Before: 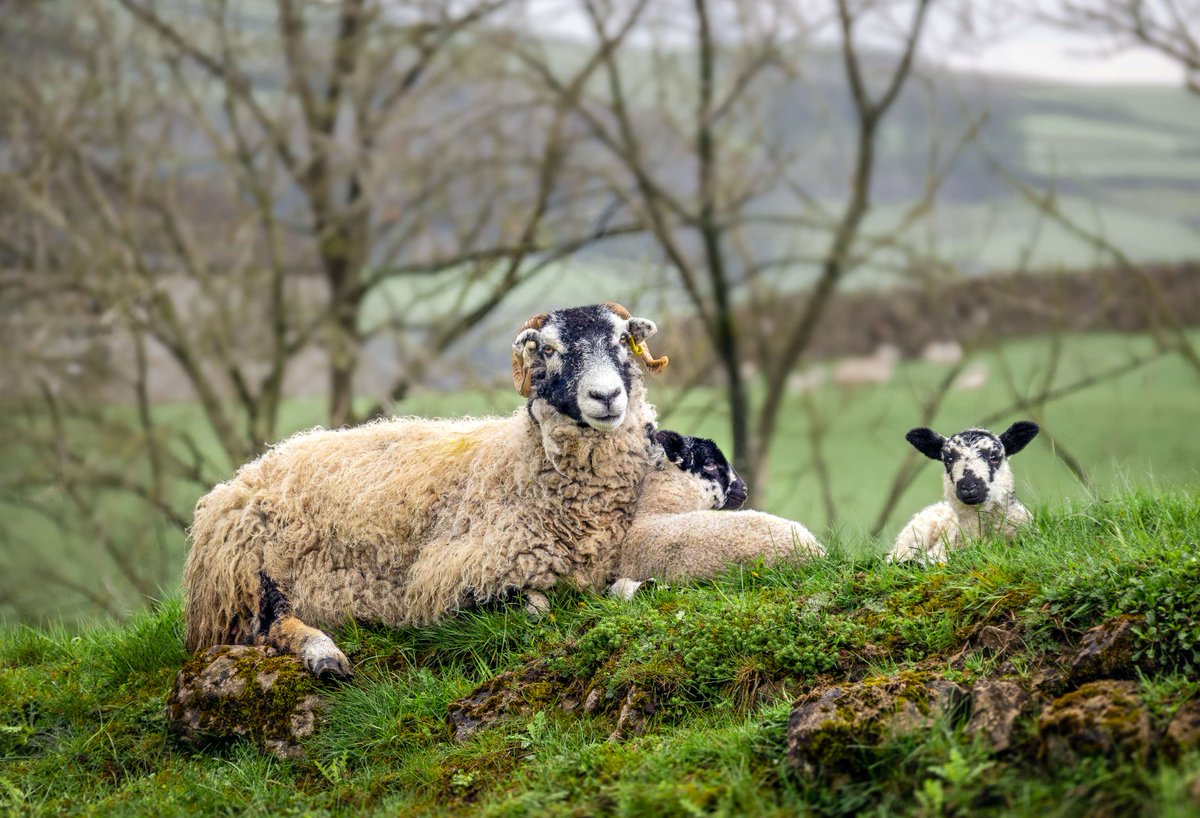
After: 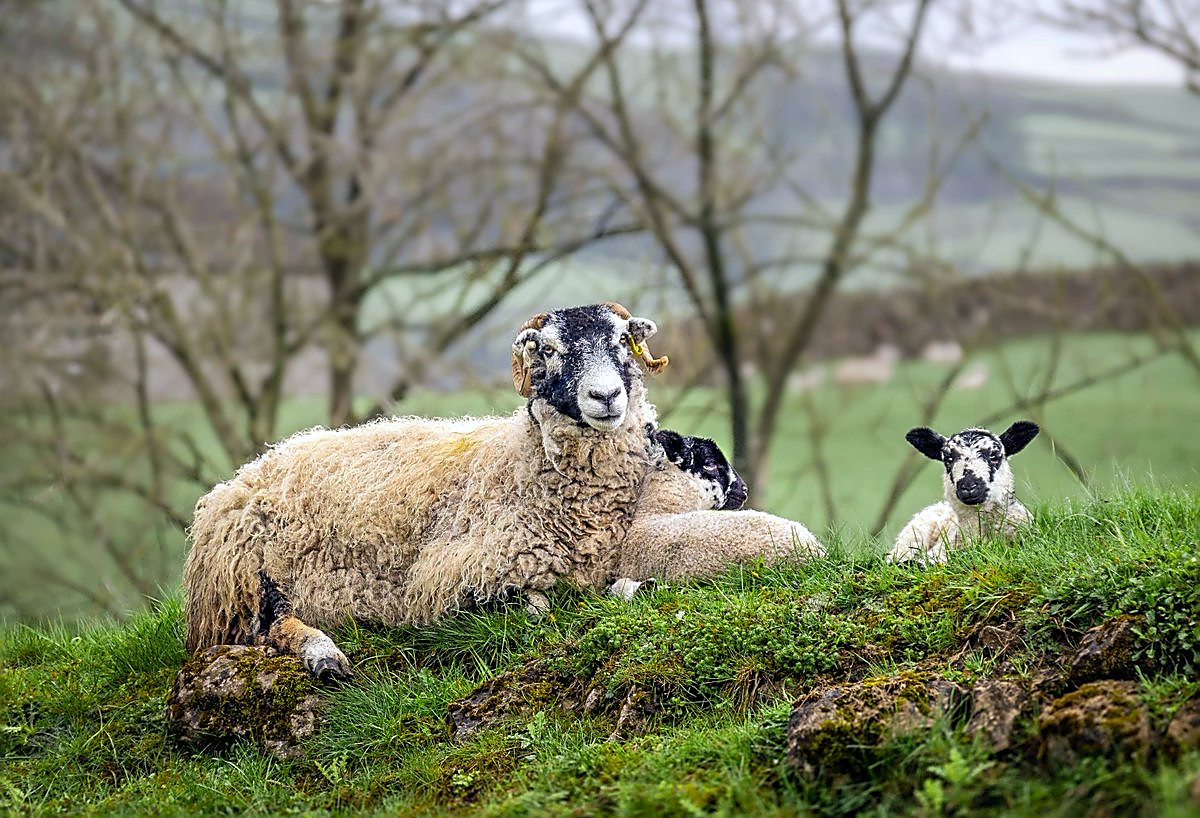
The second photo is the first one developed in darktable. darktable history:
sharpen: radius 1.4, amount 1.25, threshold 0.7
white balance: red 0.983, blue 1.036
